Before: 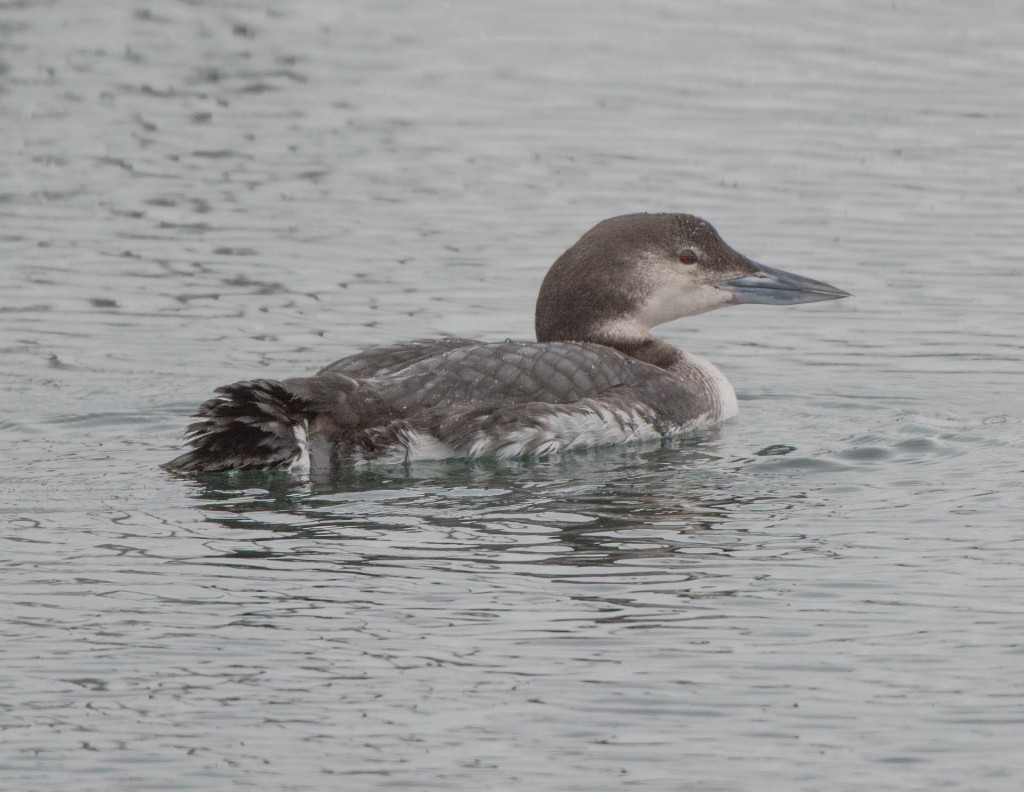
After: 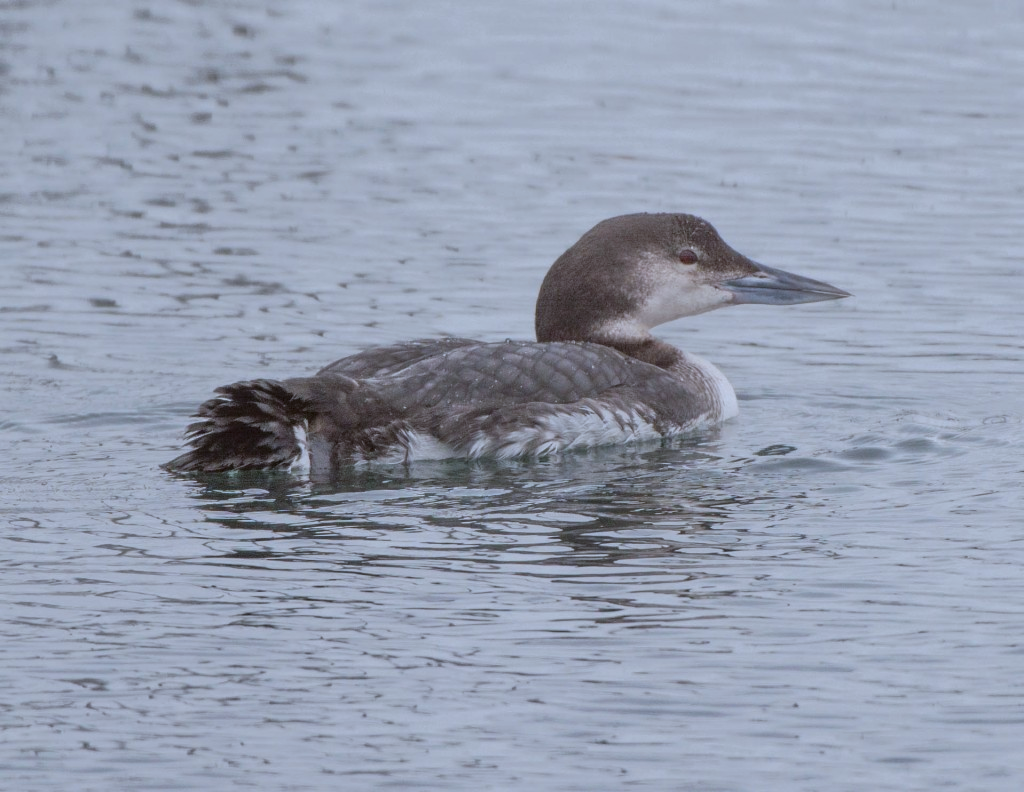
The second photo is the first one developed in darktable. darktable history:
color correction: highlights a* -2.73, highlights b* -2.09, shadows a* 2.41, shadows b* 2.73
white balance: red 0.967, blue 1.119, emerald 0.756
